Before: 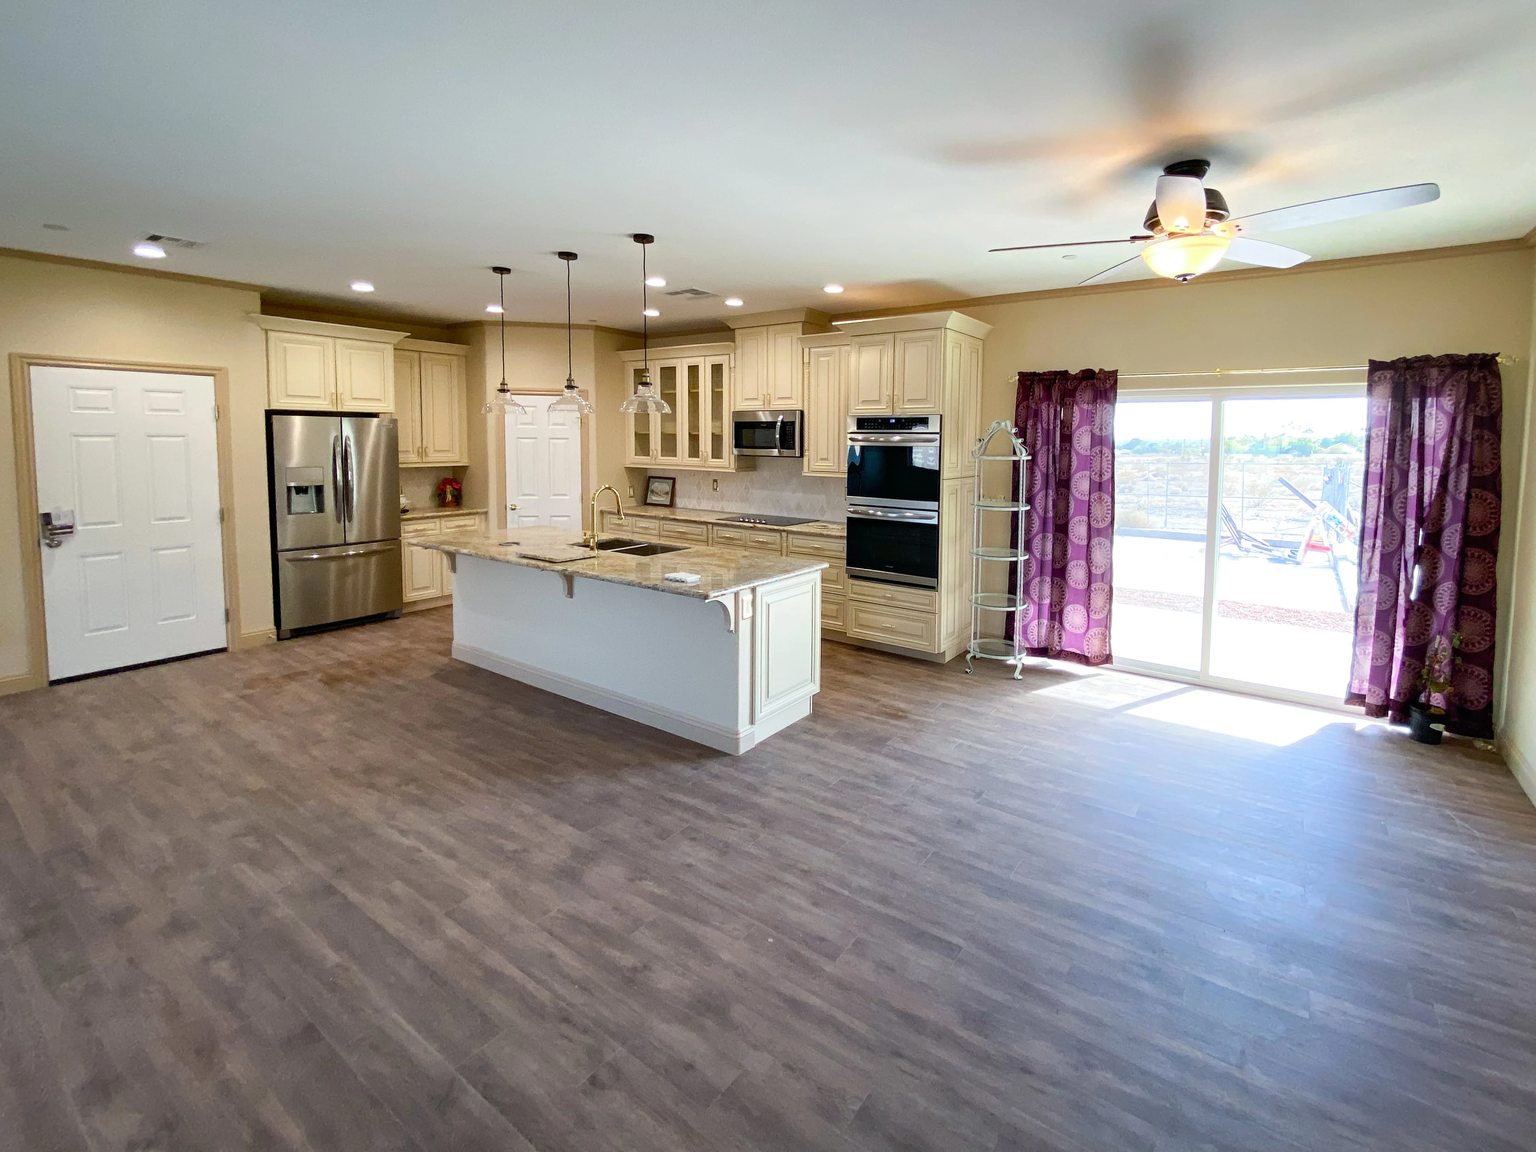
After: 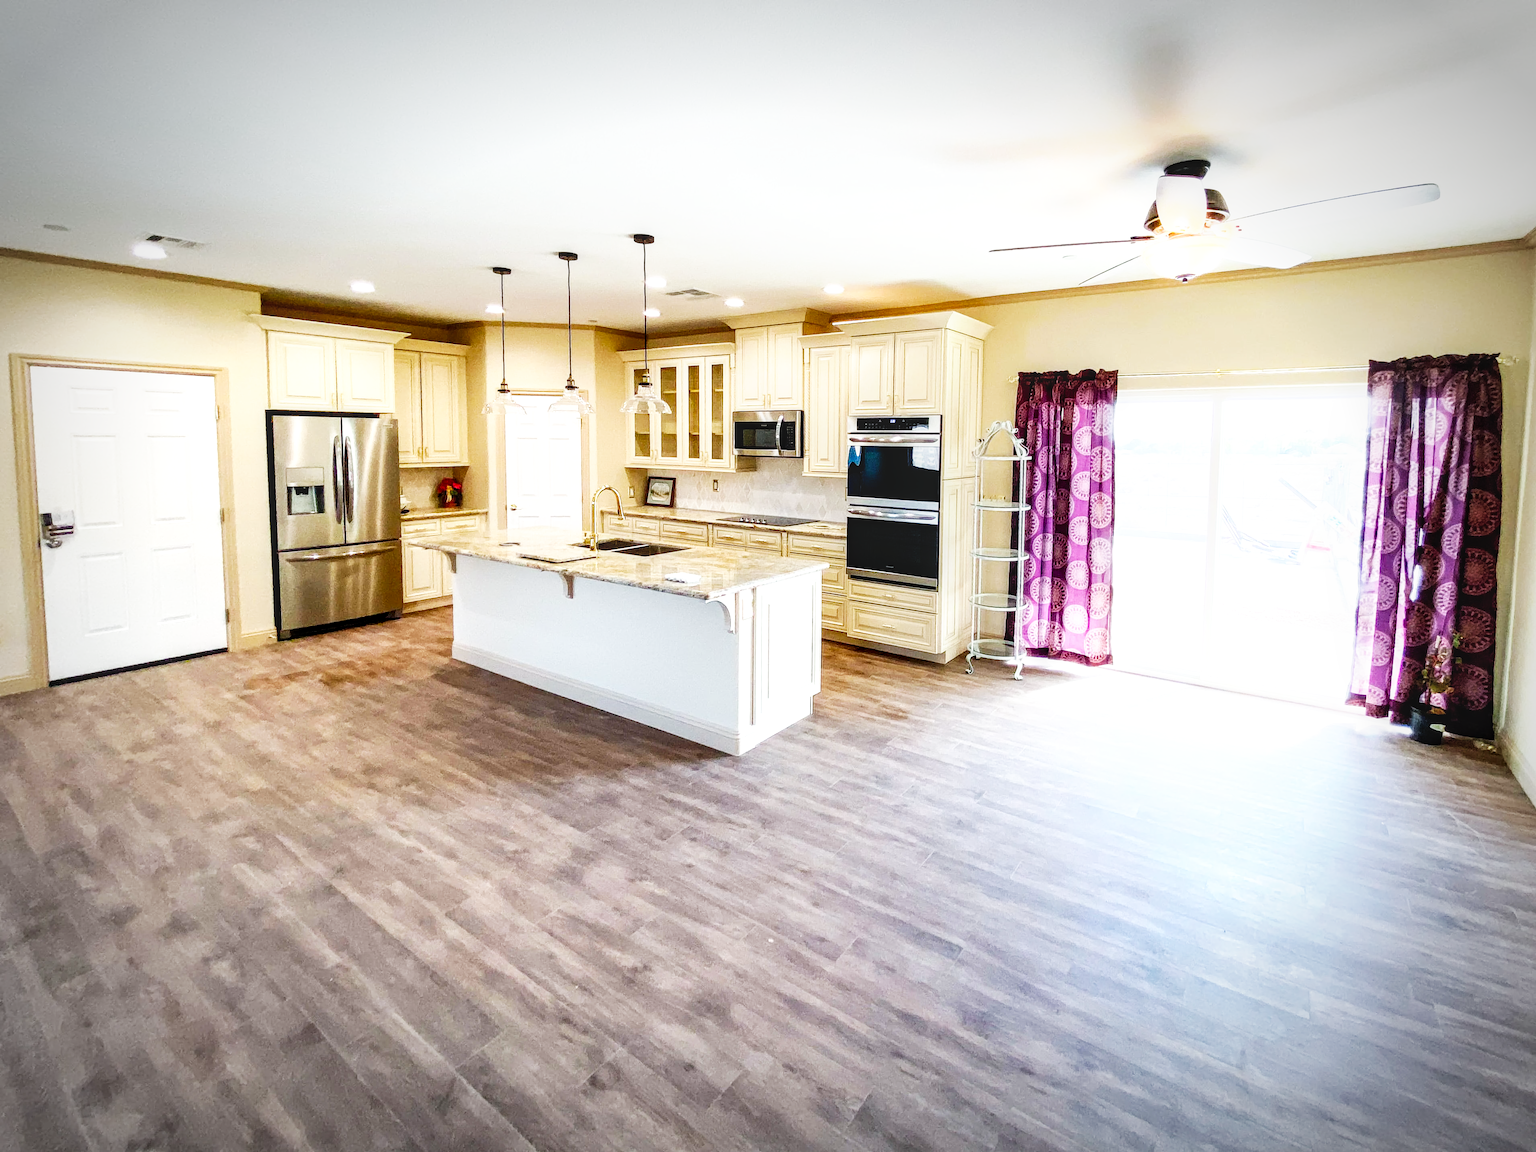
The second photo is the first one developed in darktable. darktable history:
vignetting: automatic ratio true
local contrast: on, module defaults
base curve: curves: ch0 [(0, 0) (0.007, 0.004) (0.027, 0.03) (0.046, 0.07) (0.207, 0.54) (0.442, 0.872) (0.673, 0.972) (1, 1)], preserve colors none
